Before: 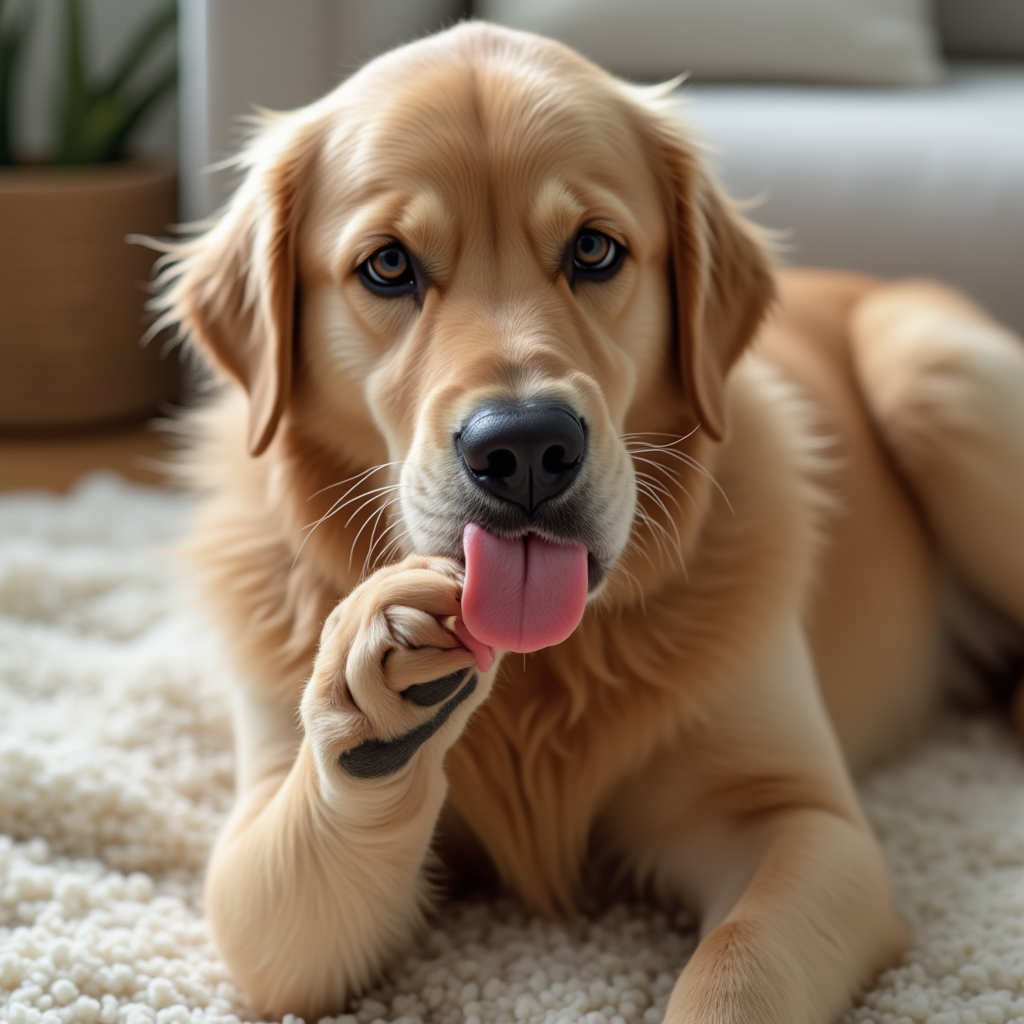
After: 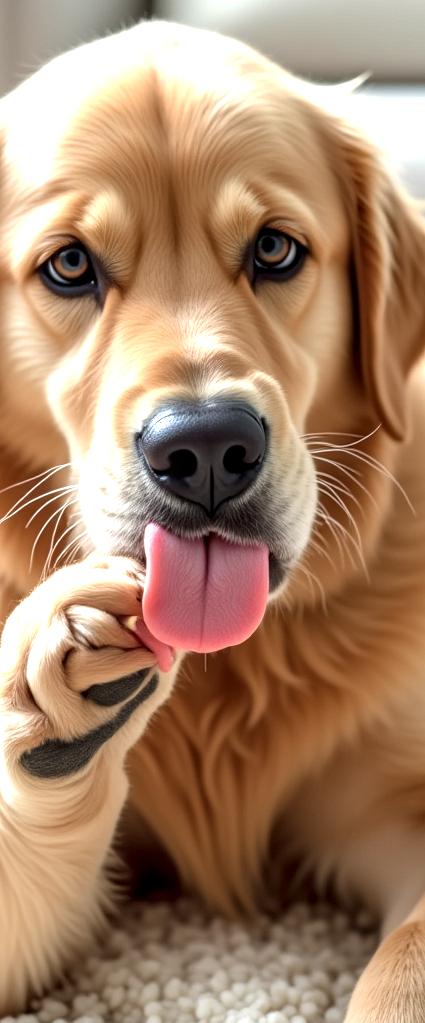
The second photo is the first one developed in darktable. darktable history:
crop: left 31.173%, right 27.225%
local contrast: detail 130%
exposure: black level correction 0.001, exposure 1.05 EV, compensate exposure bias true, compensate highlight preservation false
